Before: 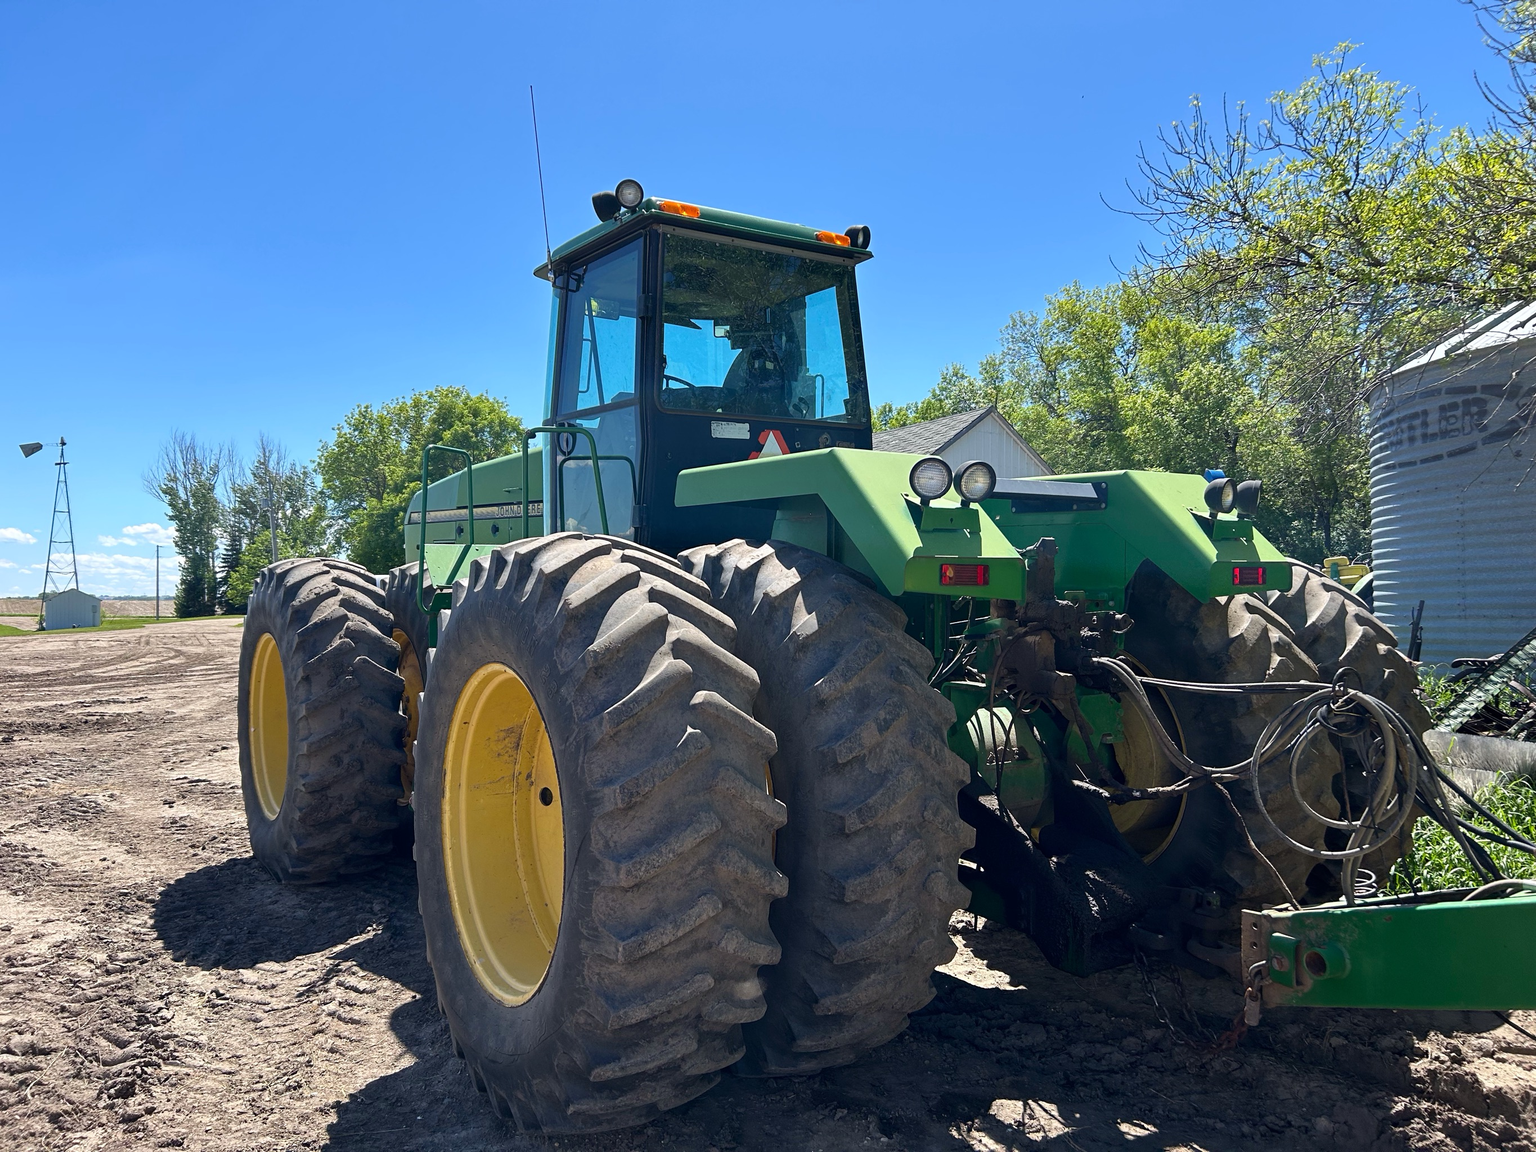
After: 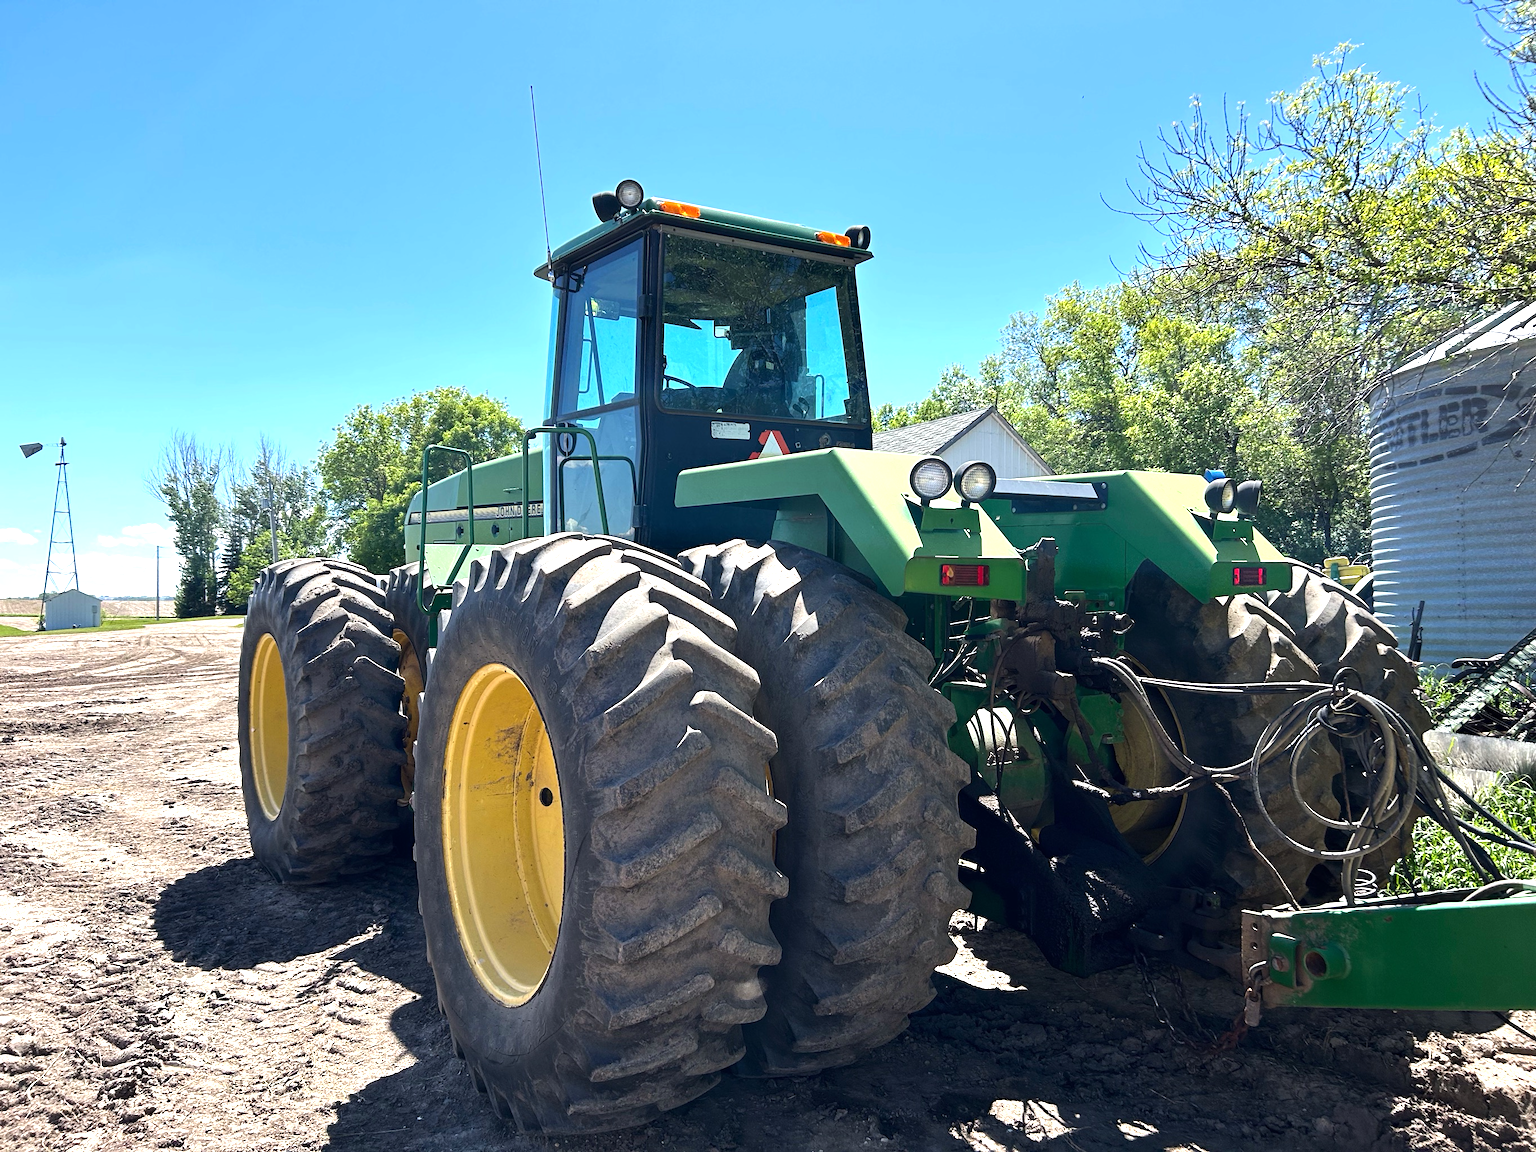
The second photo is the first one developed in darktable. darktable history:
exposure: exposure 0.489 EV, compensate highlight preservation false
tone equalizer: -8 EV -0.389 EV, -7 EV -0.364 EV, -6 EV -0.309 EV, -5 EV -0.207 EV, -3 EV 0.245 EV, -2 EV 0.355 EV, -1 EV 0.37 EV, +0 EV 0.42 EV, edges refinement/feathering 500, mask exposure compensation -1.57 EV, preserve details no
